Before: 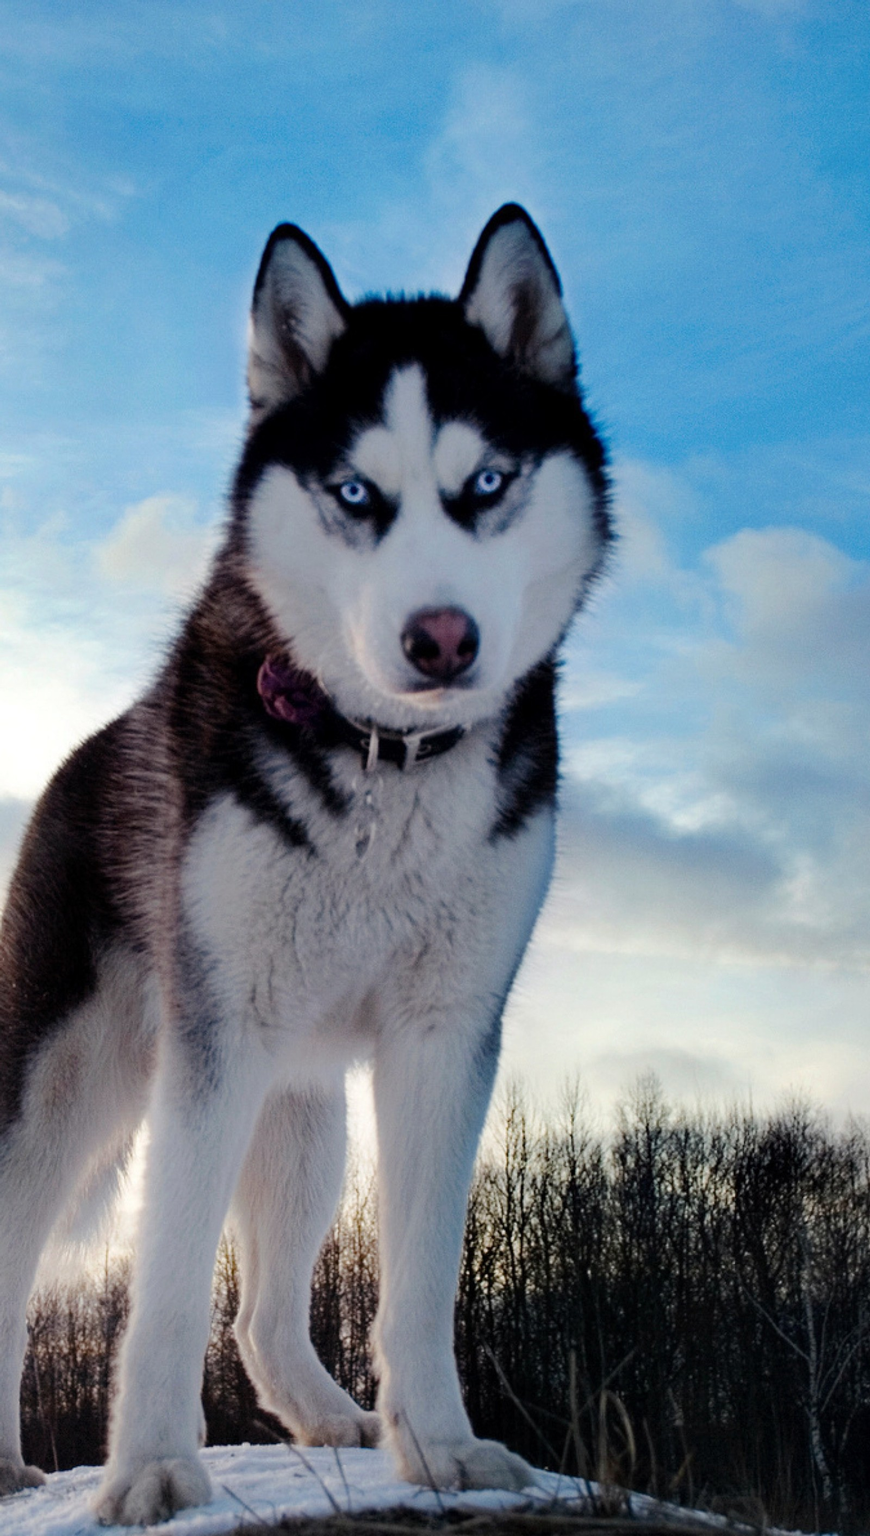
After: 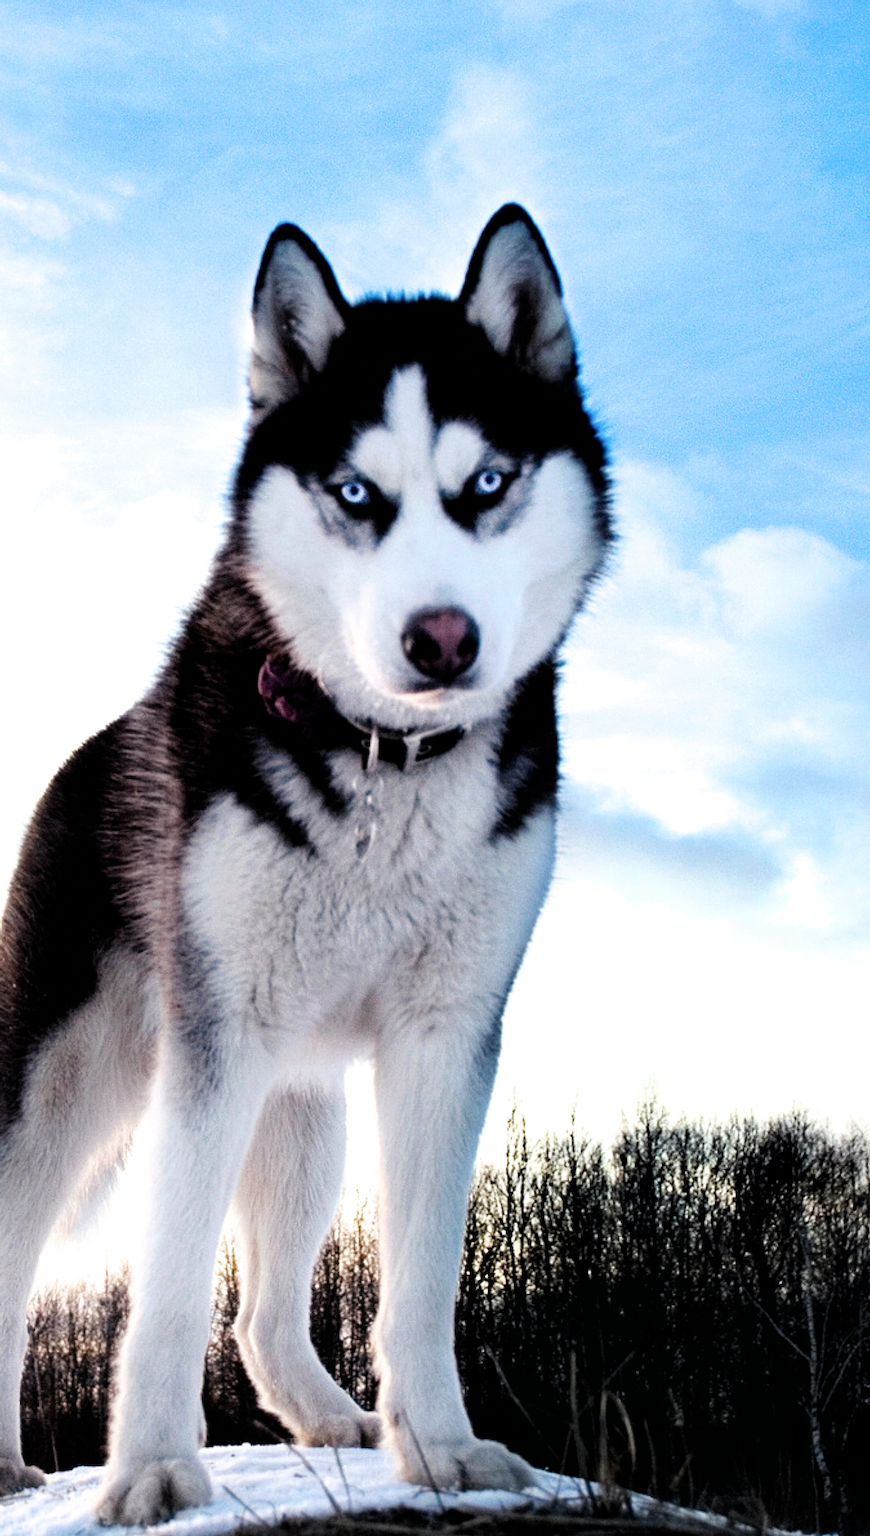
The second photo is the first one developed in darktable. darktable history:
filmic rgb: black relative exposure -8.26 EV, white relative exposure 2.2 EV, target white luminance 99.954%, hardness 7.08, latitude 75.11%, contrast 1.314, highlights saturation mix -2.91%, shadows ↔ highlights balance 29.9%
exposure: black level correction 0, exposure 0.69 EV, compensate highlight preservation false
